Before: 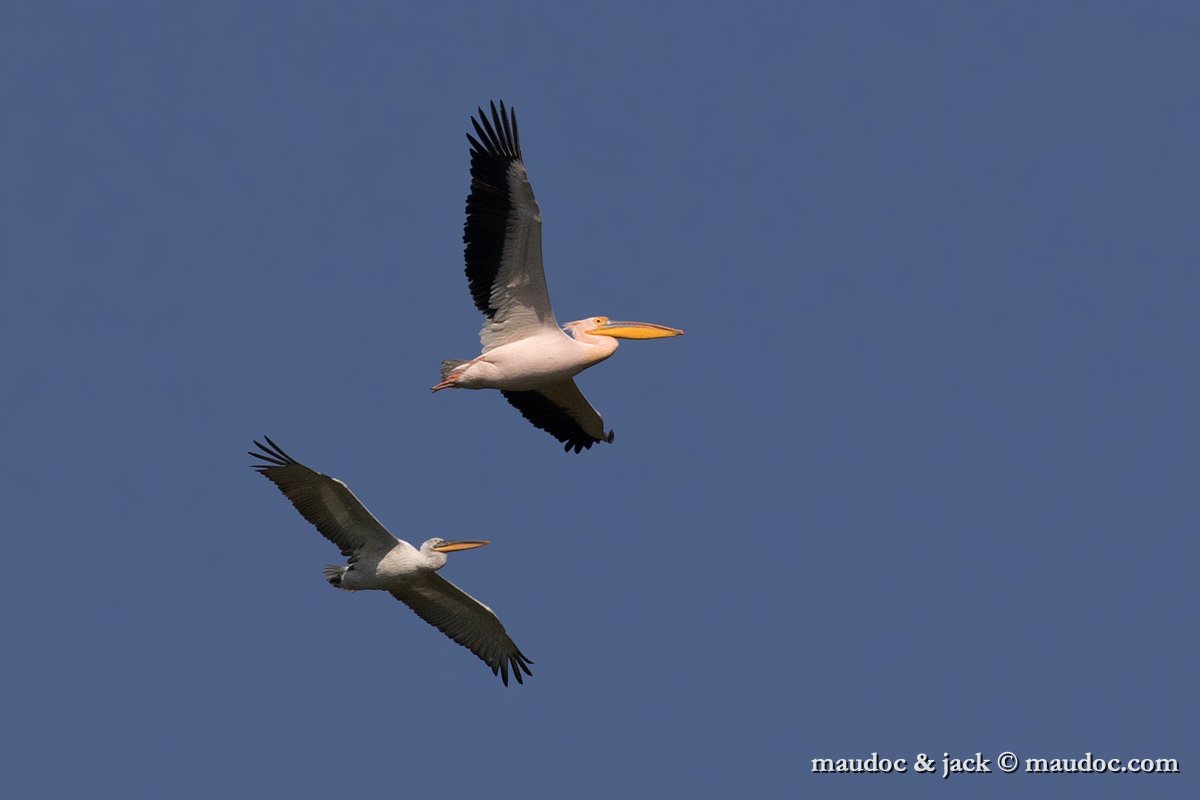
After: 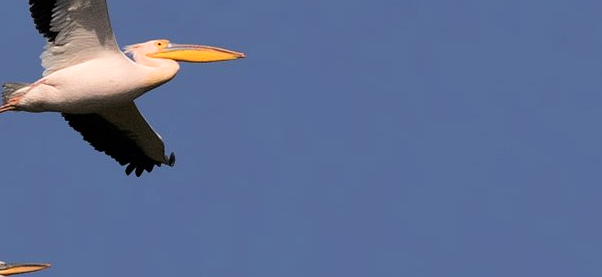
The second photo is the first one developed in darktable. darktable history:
crop: left 36.607%, top 34.735%, right 13.146%, bottom 30.611%
tone curve: curves: ch0 [(0, 0) (0.004, 0.001) (0.133, 0.112) (0.325, 0.362) (0.832, 0.893) (1, 1)], color space Lab, linked channels, preserve colors none
